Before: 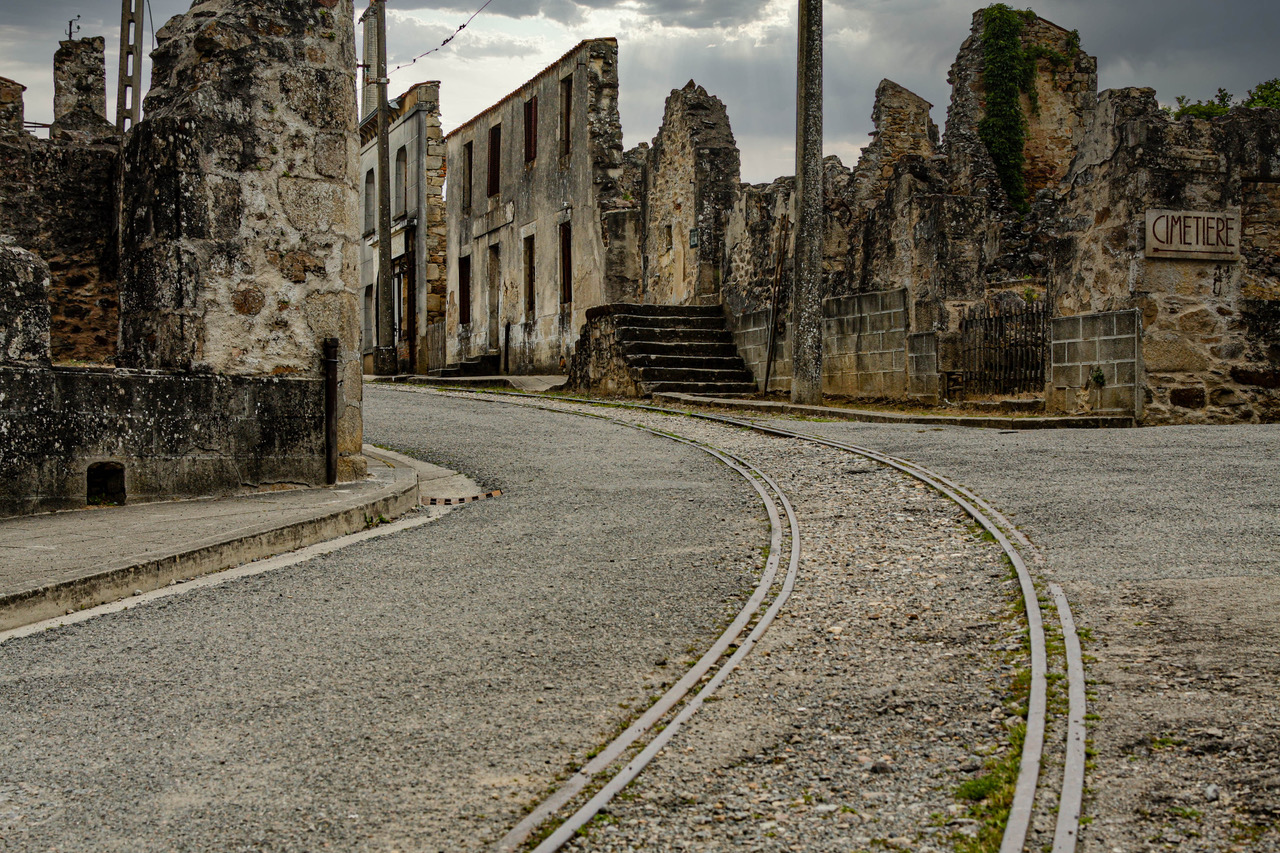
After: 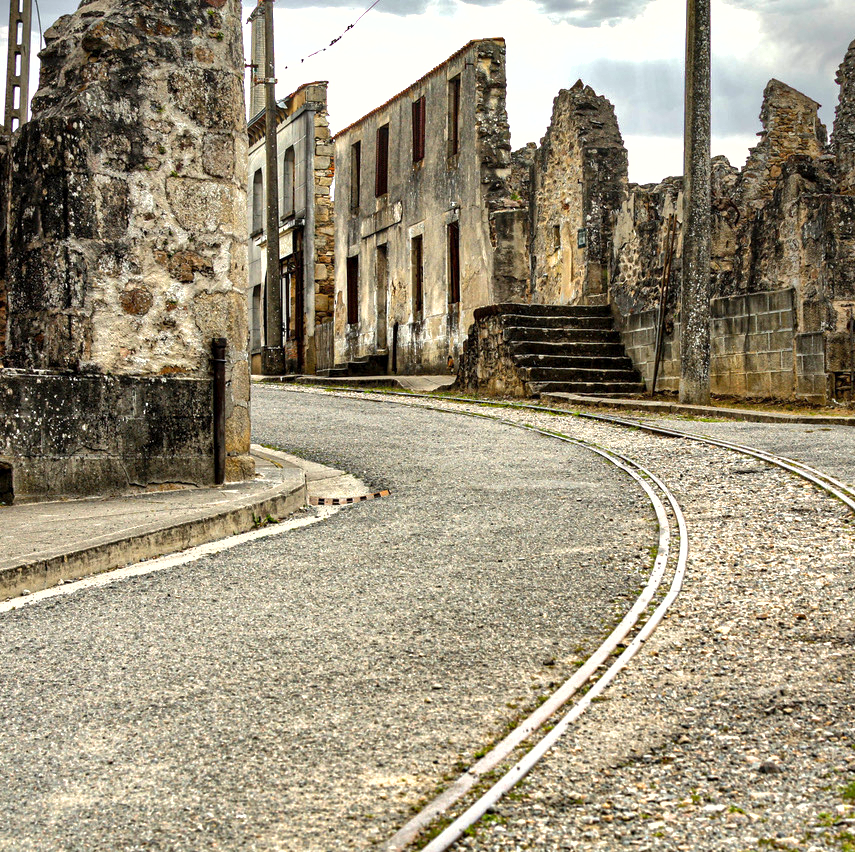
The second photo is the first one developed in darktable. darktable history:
exposure: black level correction 0.001, exposure 0.96 EV, compensate exposure bias true, compensate highlight preservation false
tone equalizer: -8 EV -0.404 EV, -7 EV -0.426 EV, -6 EV -0.371 EV, -5 EV -0.238 EV, -3 EV 0.198 EV, -2 EV 0.359 EV, -1 EV 0.402 EV, +0 EV 0.431 EV, edges refinement/feathering 500, mask exposure compensation -1.57 EV, preserve details no
crop and rotate: left 8.776%, right 24.382%
shadows and highlights: on, module defaults
